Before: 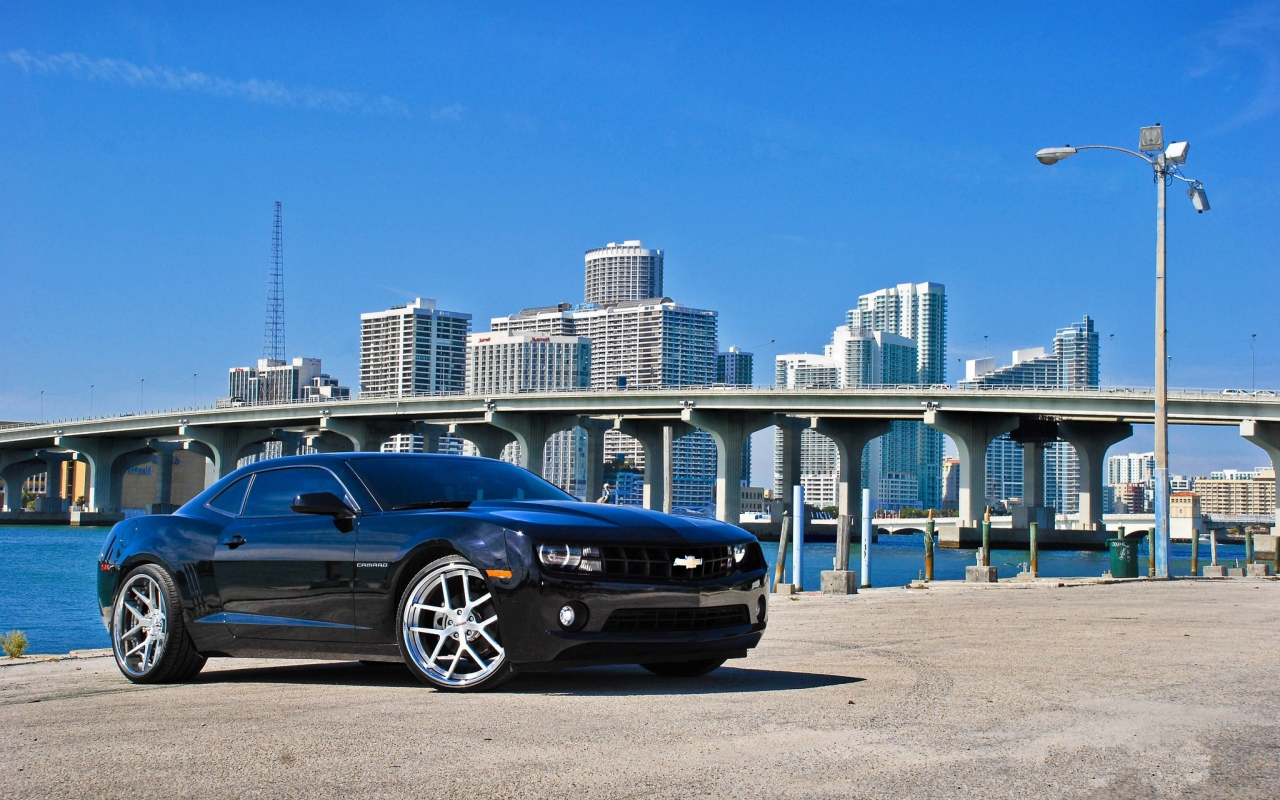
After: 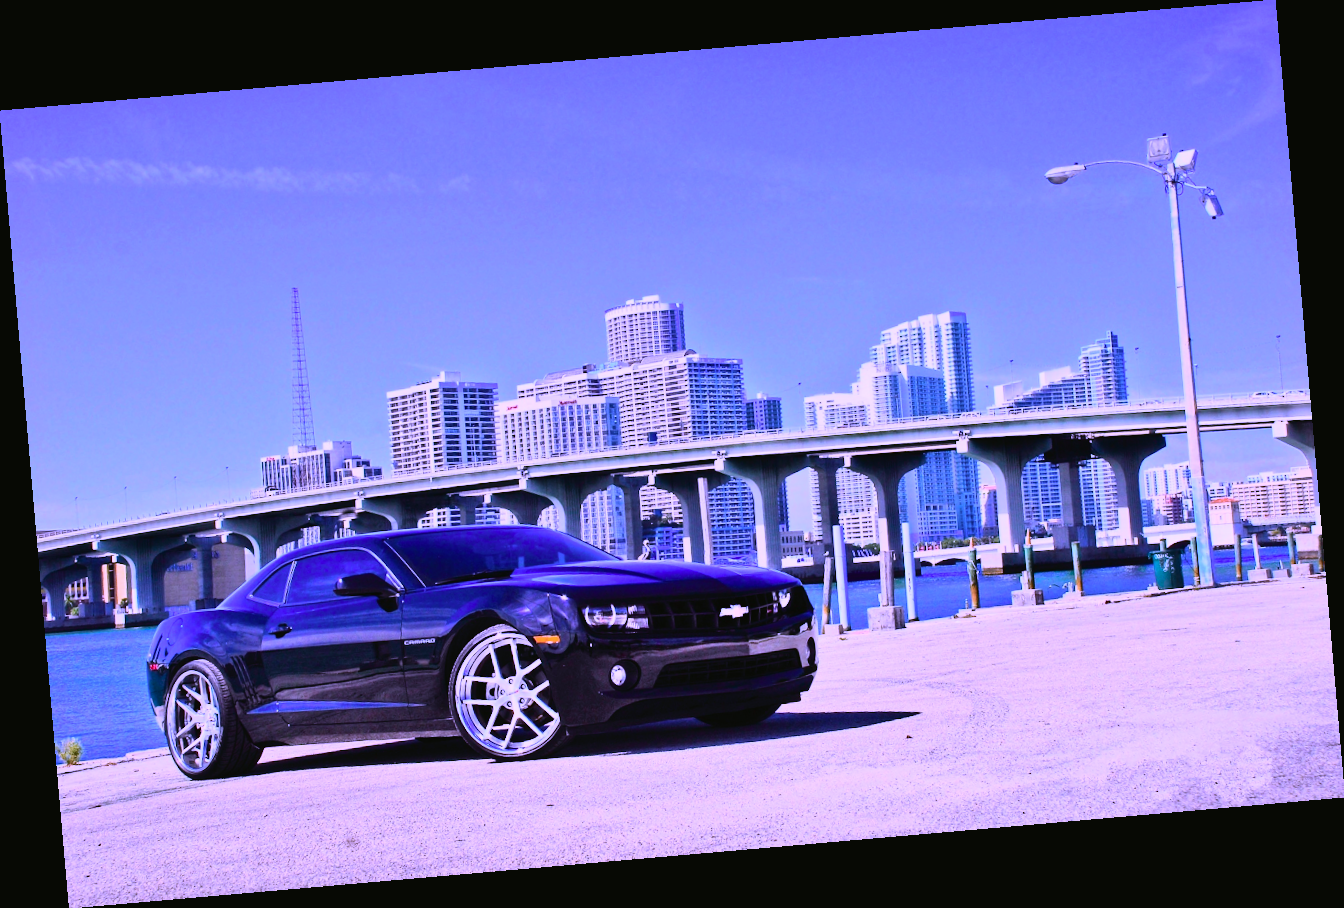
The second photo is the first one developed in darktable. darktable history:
color balance rgb: perceptual saturation grading › global saturation 20%, global vibrance 20%
rotate and perspective: rotation -4.98°, automatic cropping off
white balance: red 0.98, blue 1.61
tone curve: curves: ch0 [(0, 0.023) (0.113, 0.081) (0.204, 0.197) (0.498, 0.608) (0.709, 0.819) (0.984, 0.961)]; ch1 [(0, 0) (0.172, 0.123) (0.317, 0.272) (0.414, 0.382) (0.476, 0.479) (0.505, 0.501) (0.528, 0.54) (0.618, 0.647) (0.709, 0.764) (1, 1)]; ch2 [(0, 0) (0.411, 0.424) (0.492, 0.502) (0.521, 0.521) (0.55, 0.576) (0.686, 0.638) (1, 1)], color space Lab, independent channels, preserve colors none
rgb levels: preserve colors max RGB
